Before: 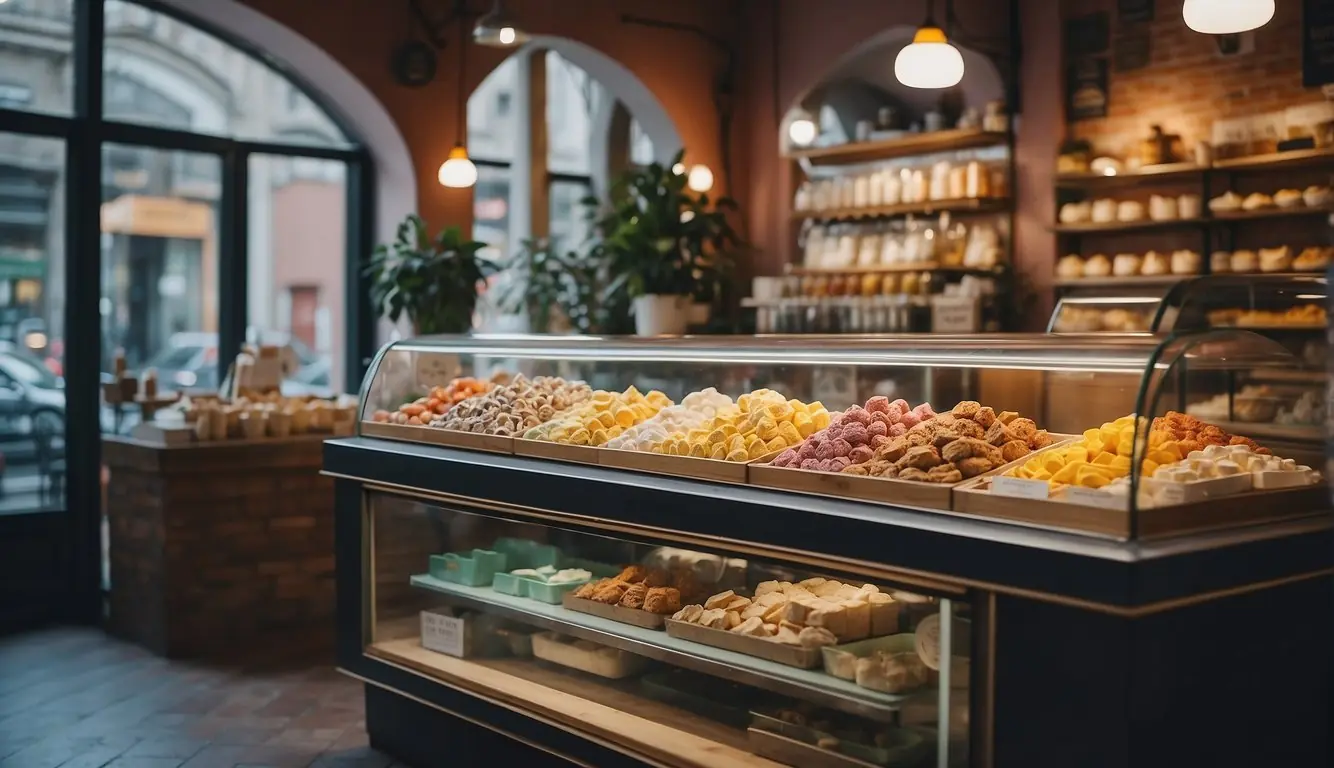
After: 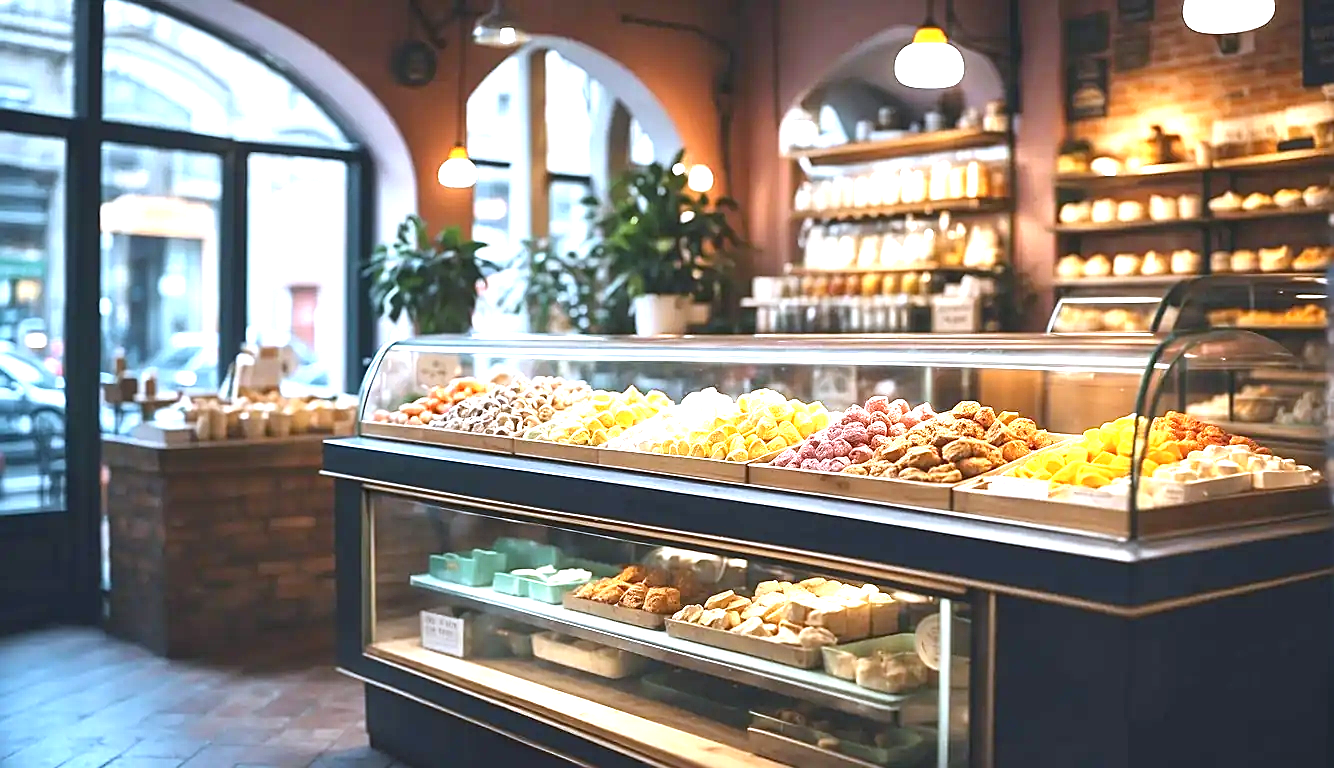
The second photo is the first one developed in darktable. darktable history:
white balance: red 0.931, blue 1.11
exposure: black level correction 0, exposure 1.741 EV, compensate exposure bias true, compensate highlight preservation false
sharpen: on, module defaults
